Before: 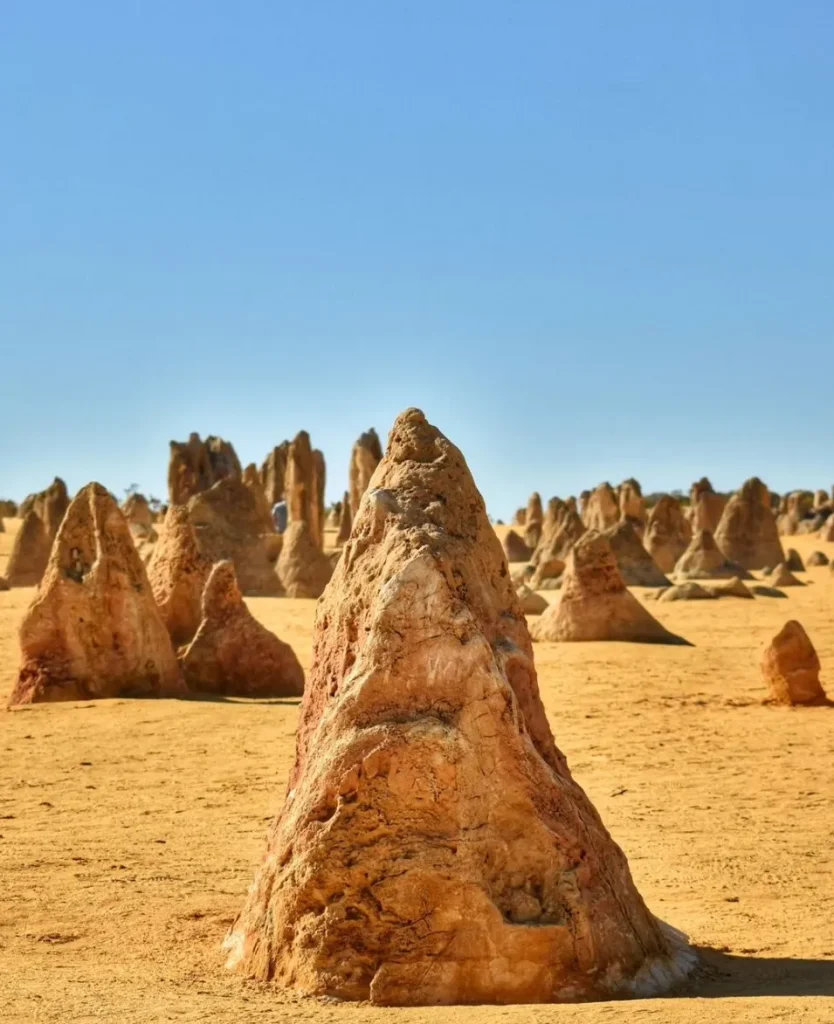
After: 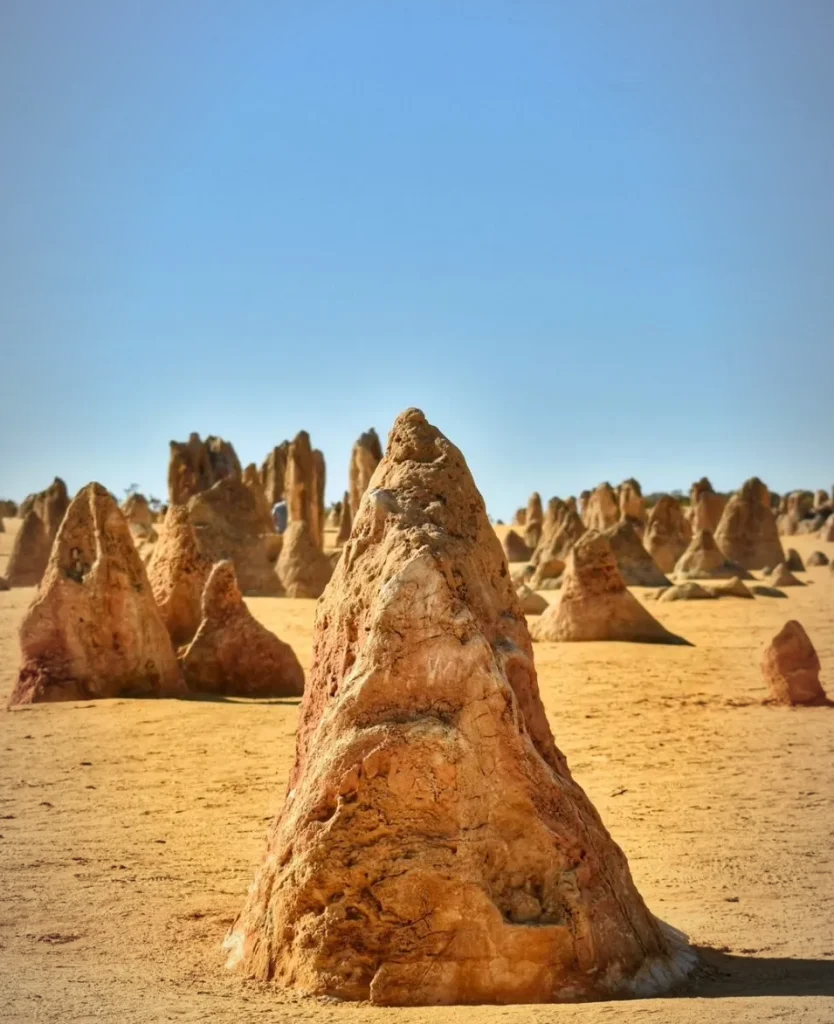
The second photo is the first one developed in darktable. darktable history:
vignetting: fall-off start 96.04%, fall-off radius 99.14%, width/height ratio 0.614, unbound false
